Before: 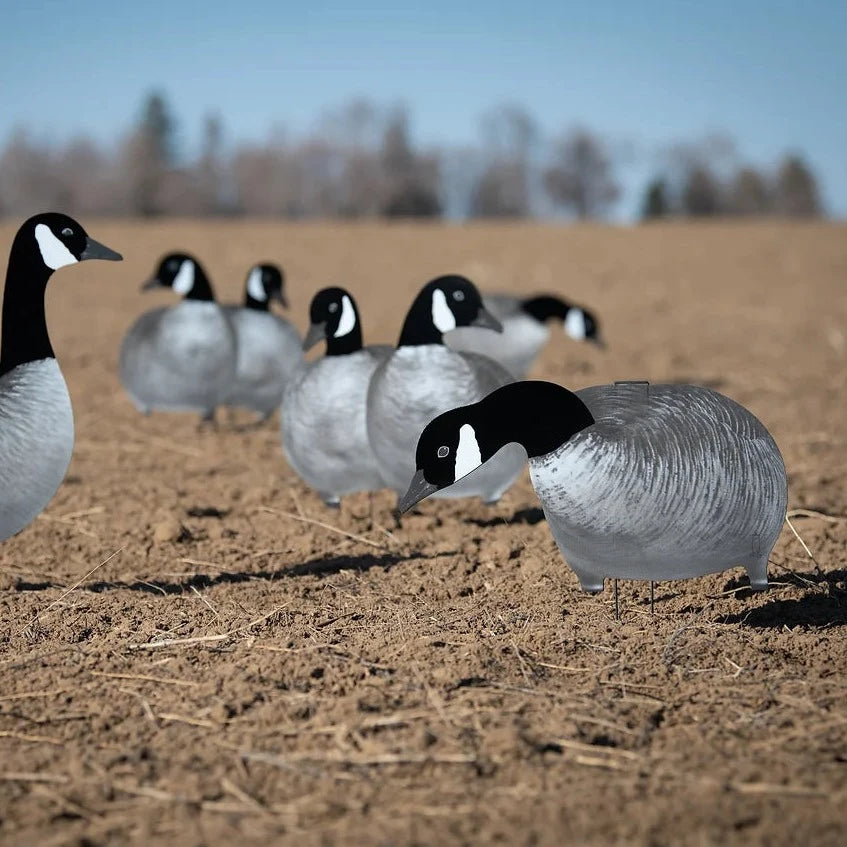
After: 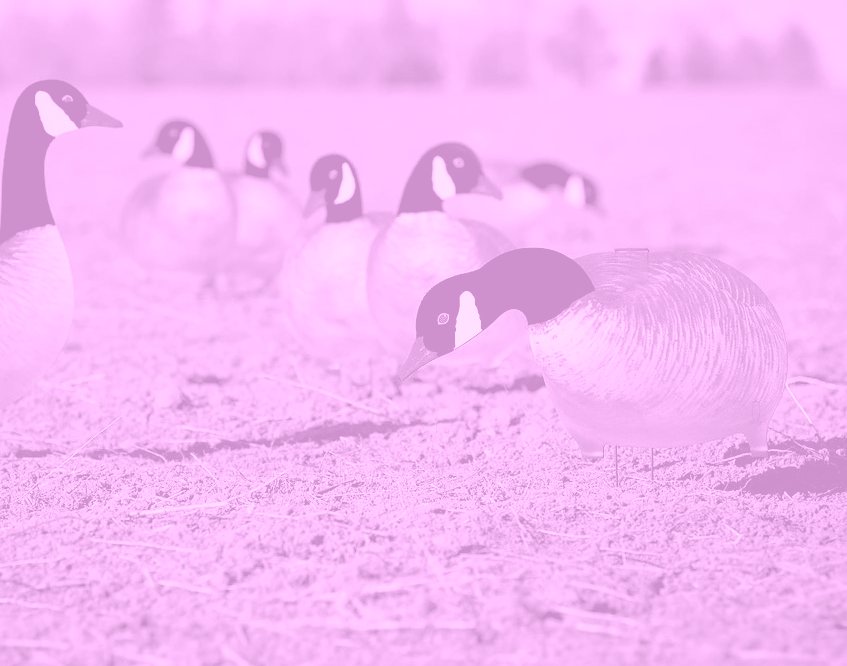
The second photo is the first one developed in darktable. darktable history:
color balance rgb: shadows lift › chroma 1%, shadows lift › hue 240.84°, highlights gain › chroma 2%, highlights gain › hue 73.2°, global offset › luminance -0.5%, perceptual saturation grading › global saturation 20%, perceptual saturation grading › highlights -25%, perceptual saturation grading › shadows 50%, global vibrance 15%
crop and rotate: top 15.774%, bottom 5.506%
colorize: hue 331.2°, saturation 69%, source mix 30.28%, lightness 69.02%, version 1
